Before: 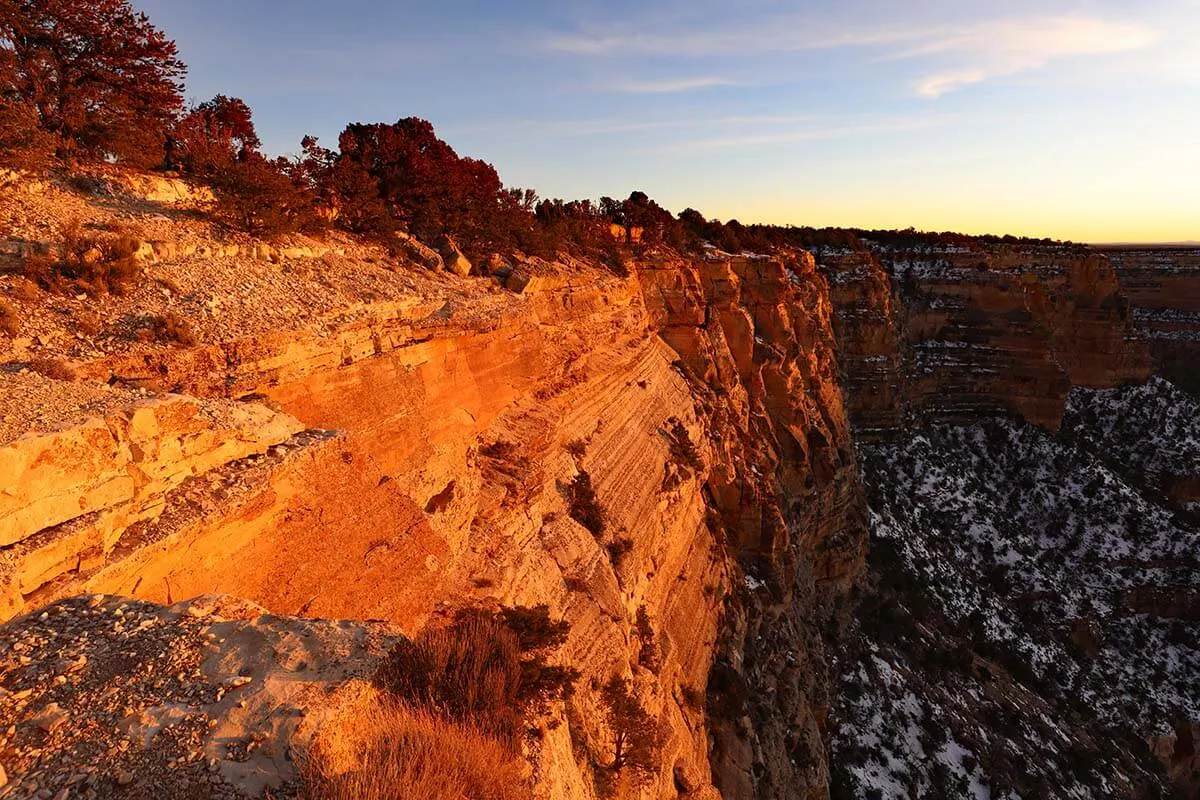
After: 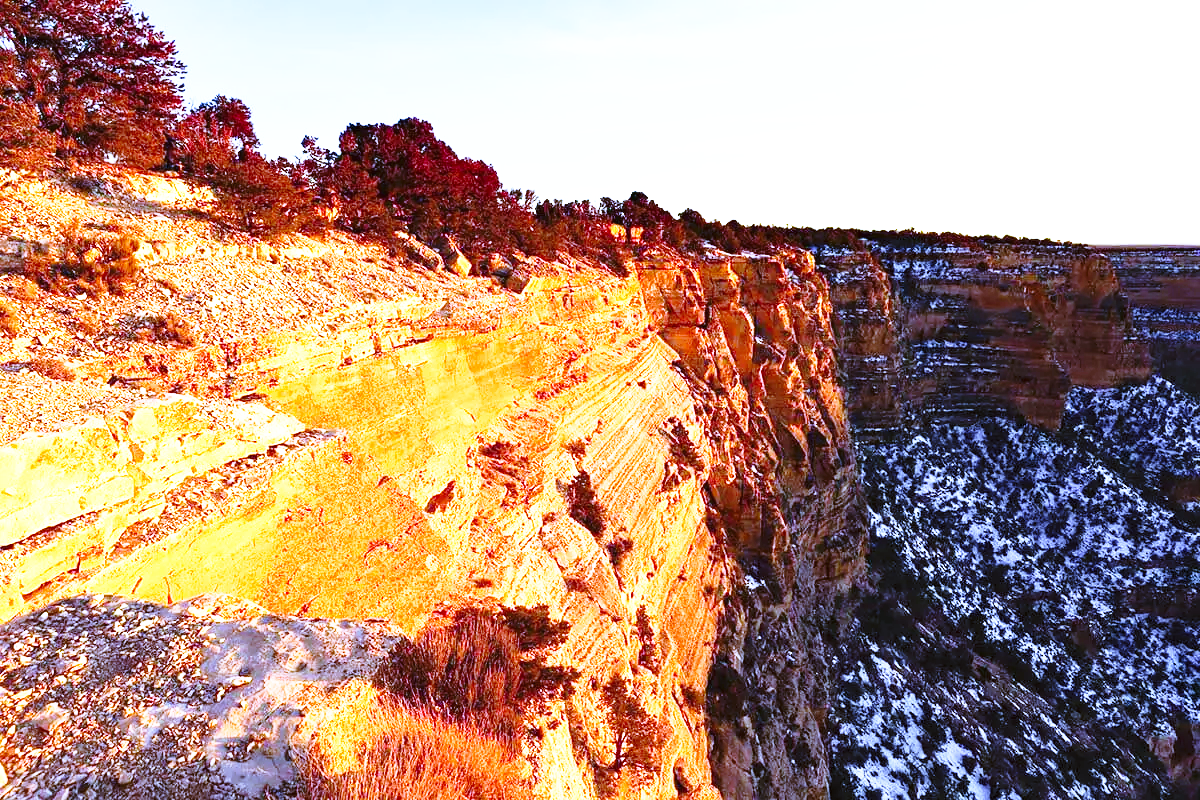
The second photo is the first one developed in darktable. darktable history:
exposure: black level correction 0, exposure 1.2 EV, compensate exposure bias true, compensate highlight preservation false
white balance: red 0.766, blue 1.537
base curve: curves: ch0 [(0, 0) (0.026, 0.03) (0.109, 0.232) (0.351, 0.748) (0.669, 0.968) (1, 1)], preserve colors none
